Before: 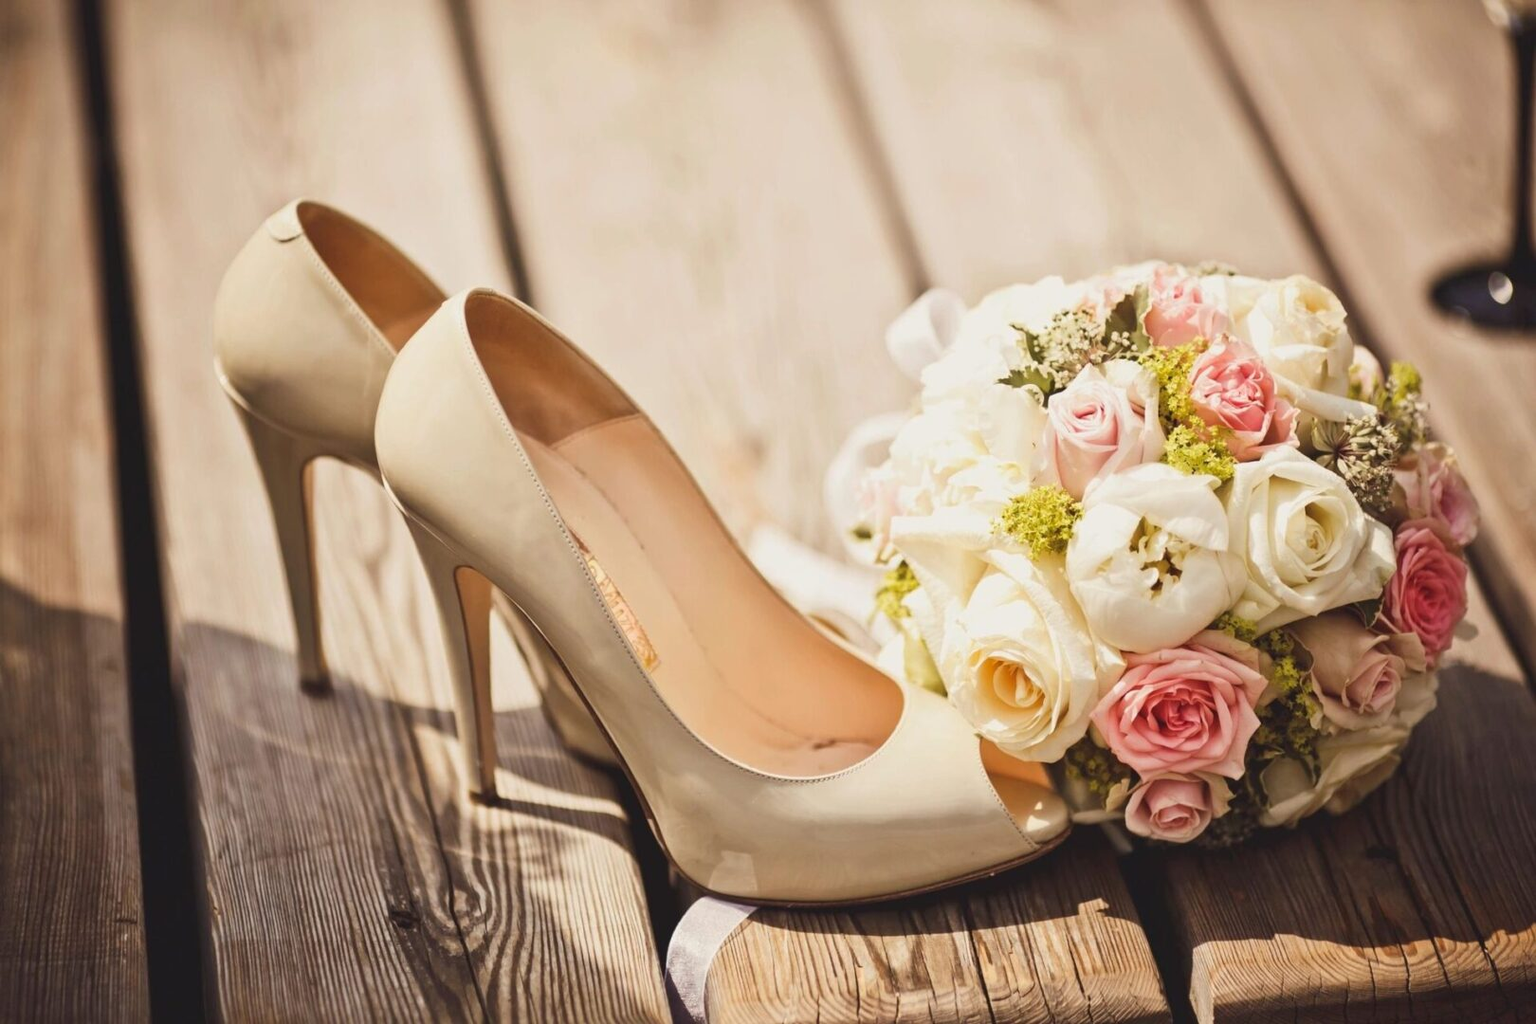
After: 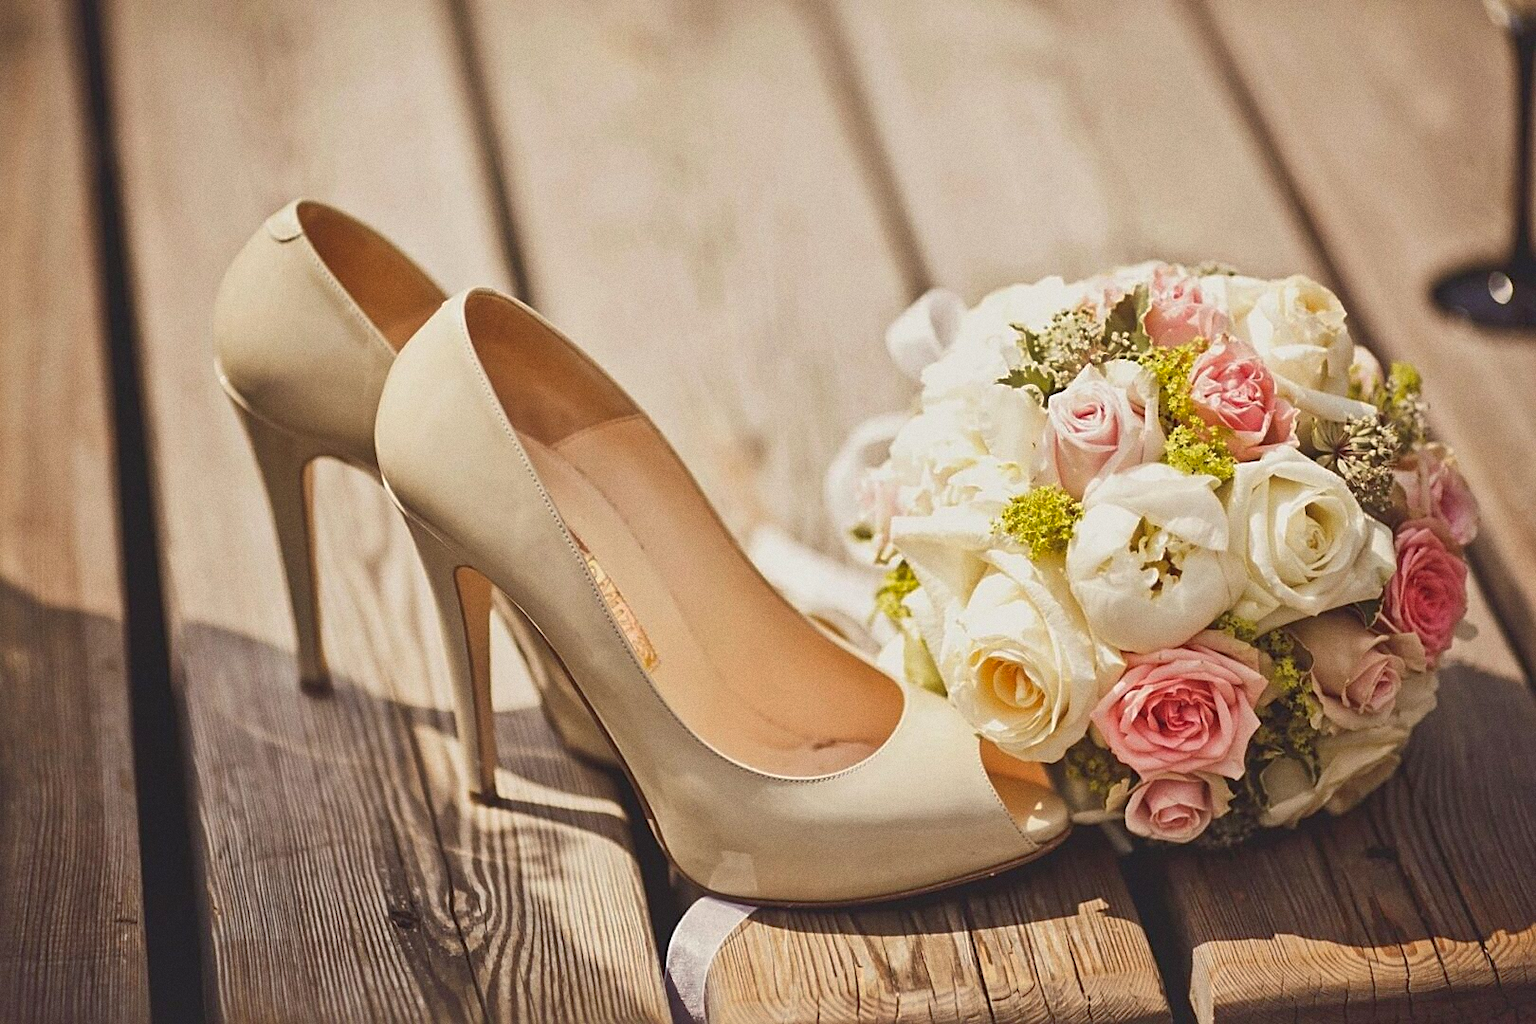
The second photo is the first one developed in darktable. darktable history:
grain: coarseness 0.09 ISO
sharpen: on, module defaults
shadows and highlights: on, module defaults
